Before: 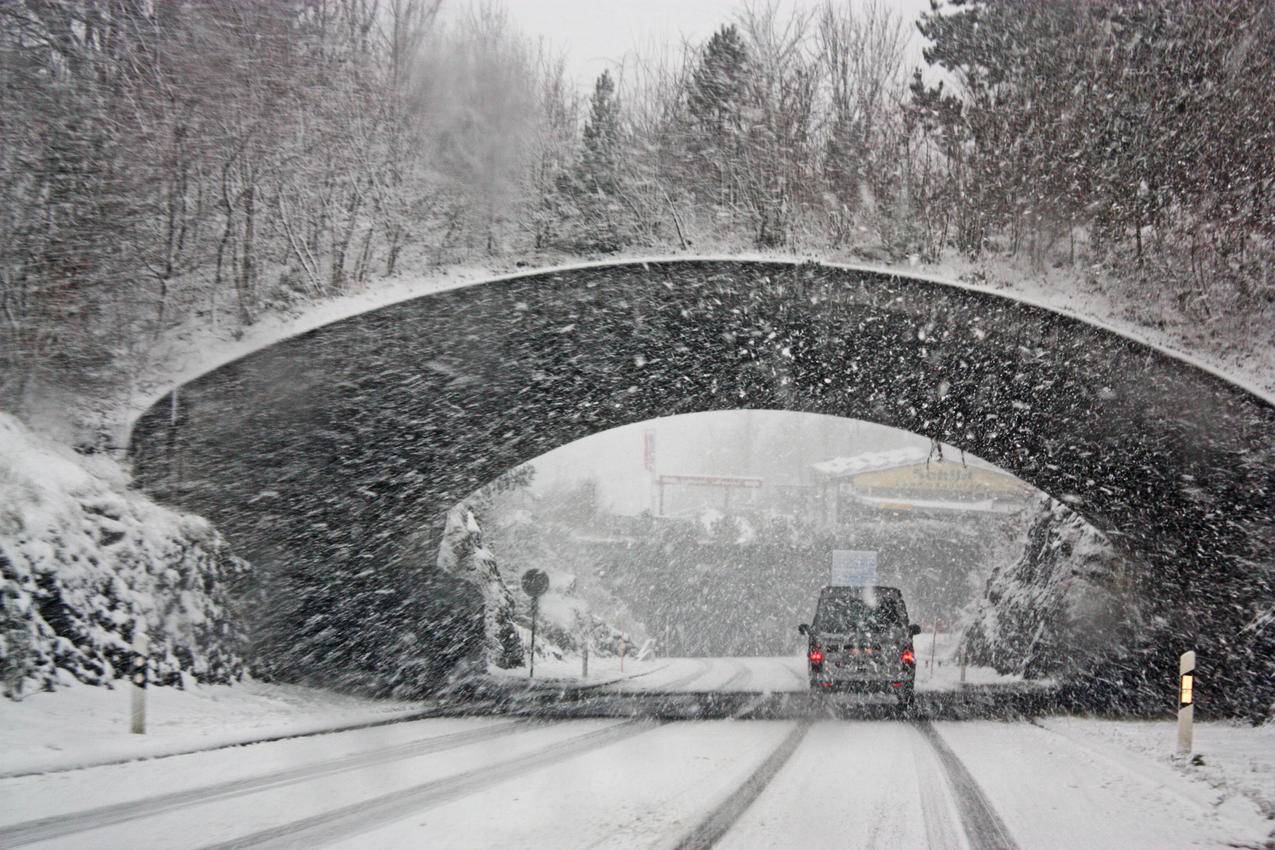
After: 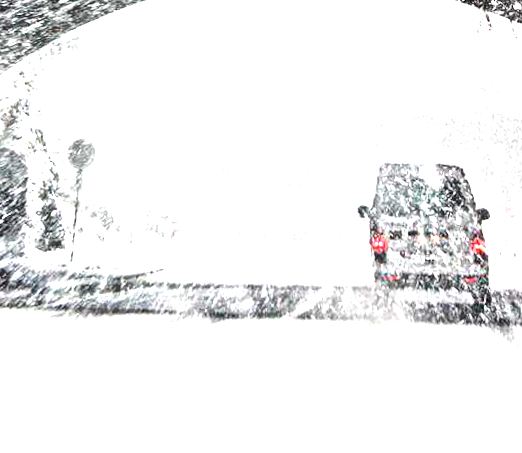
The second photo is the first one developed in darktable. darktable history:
tone equalizer: -8 EV -1.08 EV, -7 EV -1.01 EV, -6 EV -0.867 EV, -5 EV -0.578 EV, -3 EV 0.578 EV, -2 EV 0.867 EV, -1 EV 1.01 EV, +0 EV 1.08 EV, edges refinement/feathering 500, mask exposure compensation -1.57 EV, preserve details no
exposure: black level correction 0, exposure 1.3 EV, compensate highlight preservation false
rotate and perspective: rotation 0.72°, lens shift (vertical) -0.352, lens shift (horizontal) -0.051, crop left 0.152, crop right 0.859, crop top 0.019, crop bottom 0.964
crop: left 29.672%, top 41.786%, right 20.851%, bottom 3.487%
color balance: output saturation 120%
